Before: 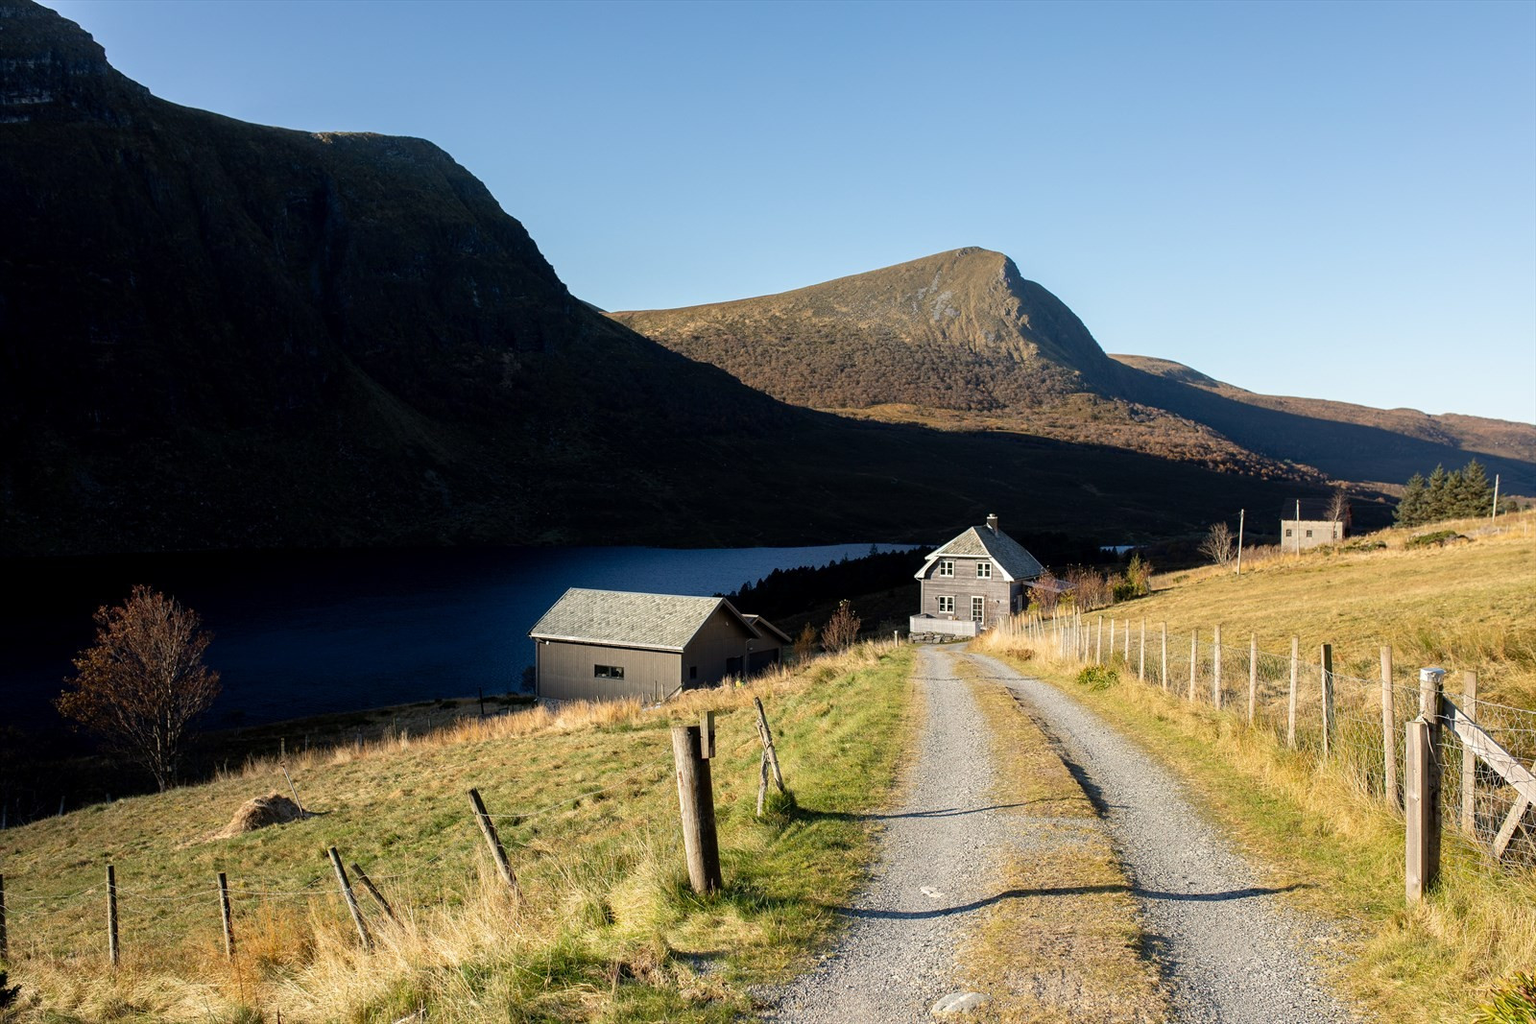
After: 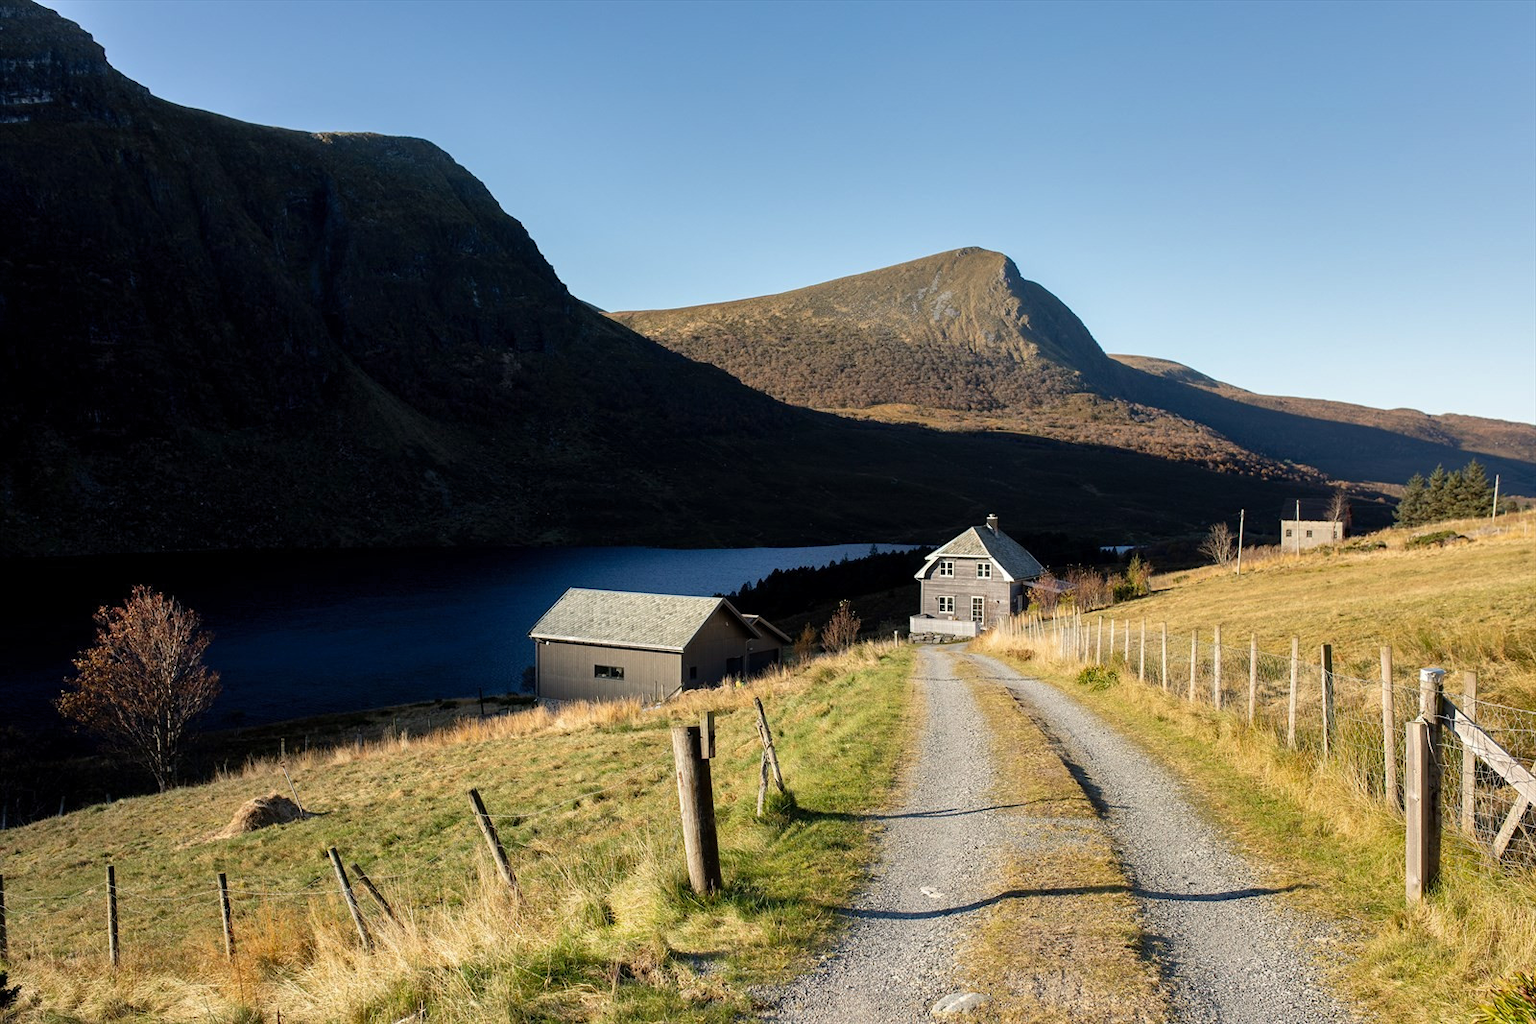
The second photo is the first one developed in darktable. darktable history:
shadows and highlights: shadows 40.32, highlights -52.51, low approximation 0.01, soften with gaussian
